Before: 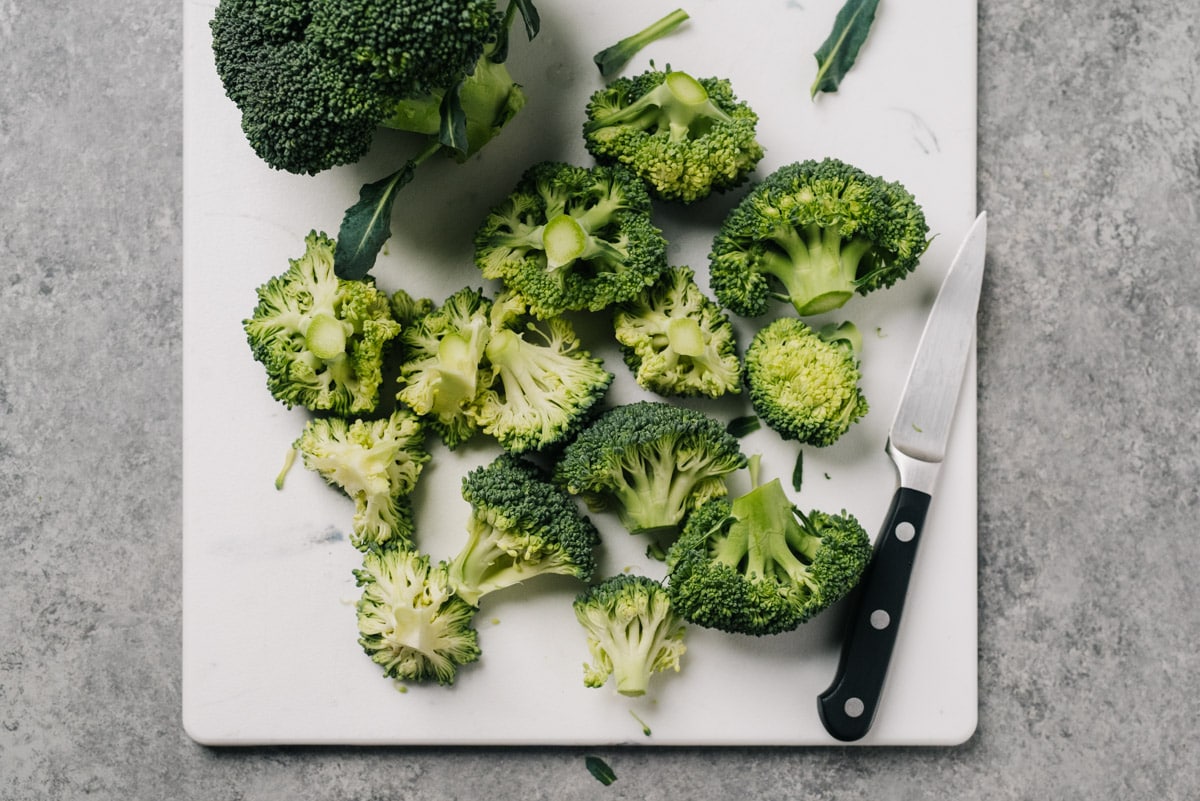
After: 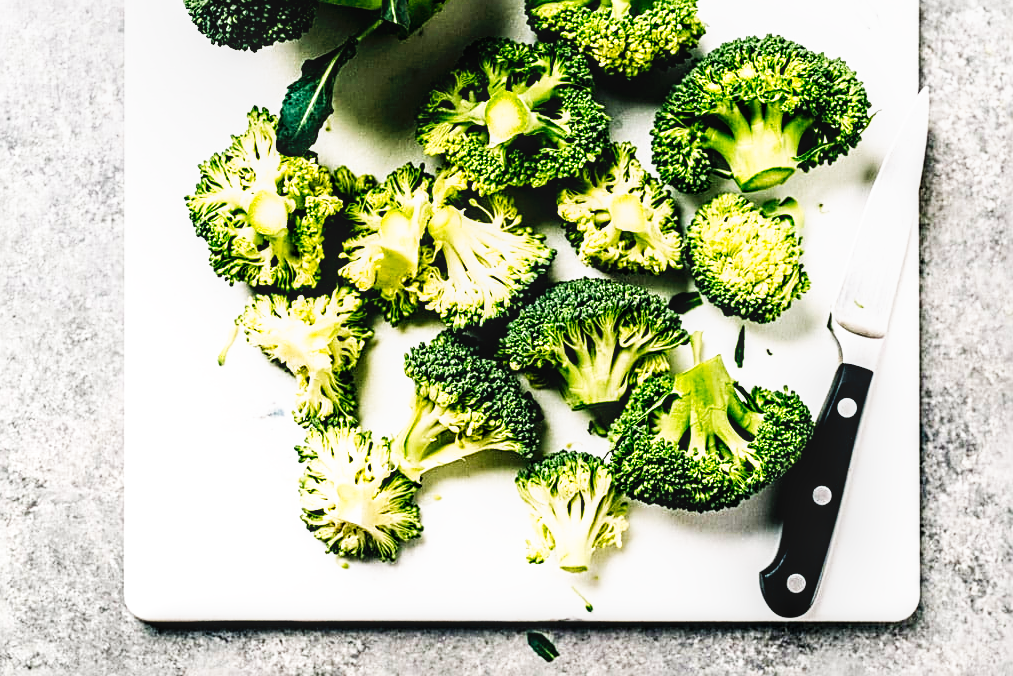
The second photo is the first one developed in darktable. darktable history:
velvia: on, module defaults
white balance: emerald 1
exposure: exposure 0.566 EV, compensate highlight preservation false
crop and rotate: left 4.842%, top 15.51%, right 10.668%
tone curve: curves: ch0 [(0, 0) (0.003, 0.002) (0.011, 0.002) (0.025, 0.002) (0.044, 0.002) (0.069, 0.002) (0.1, 0.003) (0.136, 0.008) (0.177, 0.03) (0.224, 0.058) (0.277, 0.139) (0.335, 0.233) (0.399, 0.363) (0.468, 0.506) (0.543, 0.649) (0.623, 0.781) (0.709, 0.88) (0.801, 0.956) (0.898, 0.994) (1, 1)], preserve colors none
sharpen: radius 2.531, amount 0.628
local contrast: detail 130%
